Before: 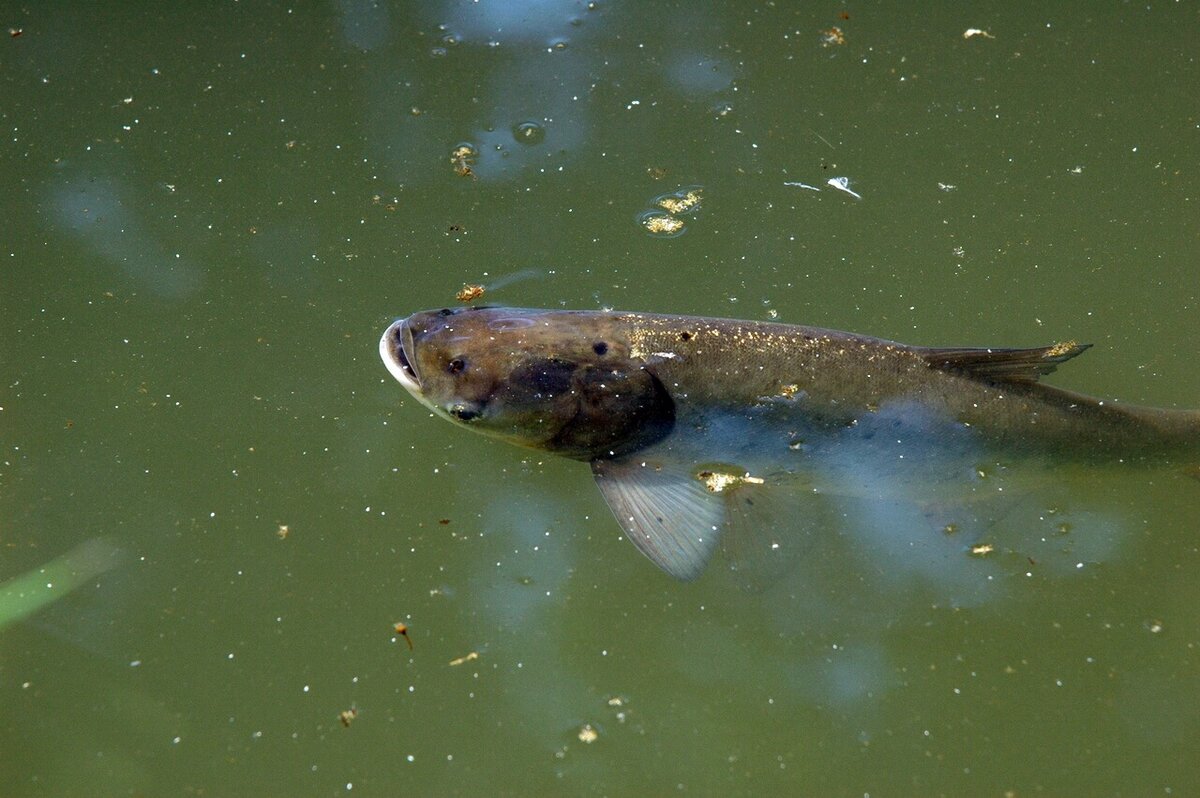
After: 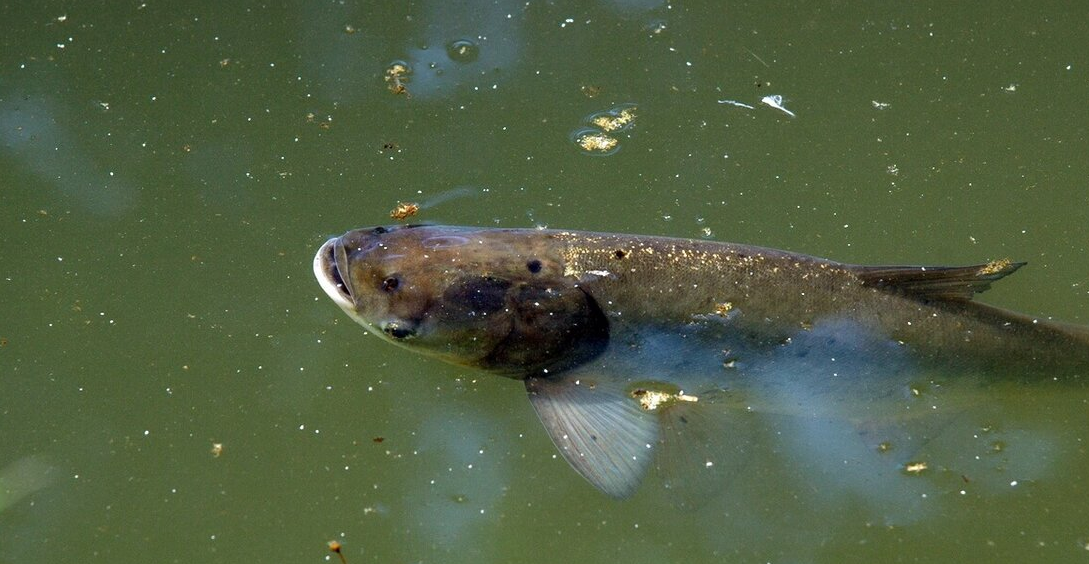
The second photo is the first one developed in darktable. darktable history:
crop: left 5.574%, top 10.367%, right 3.593%, bottom 18.879%
